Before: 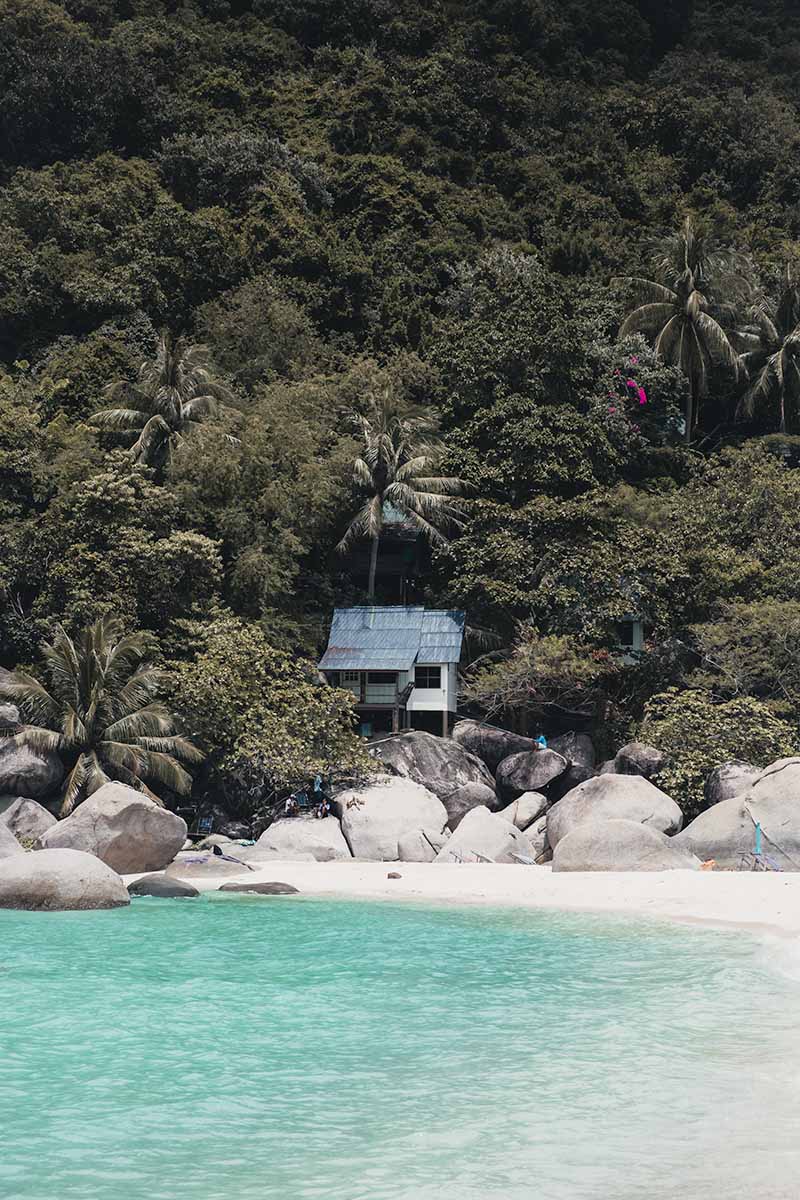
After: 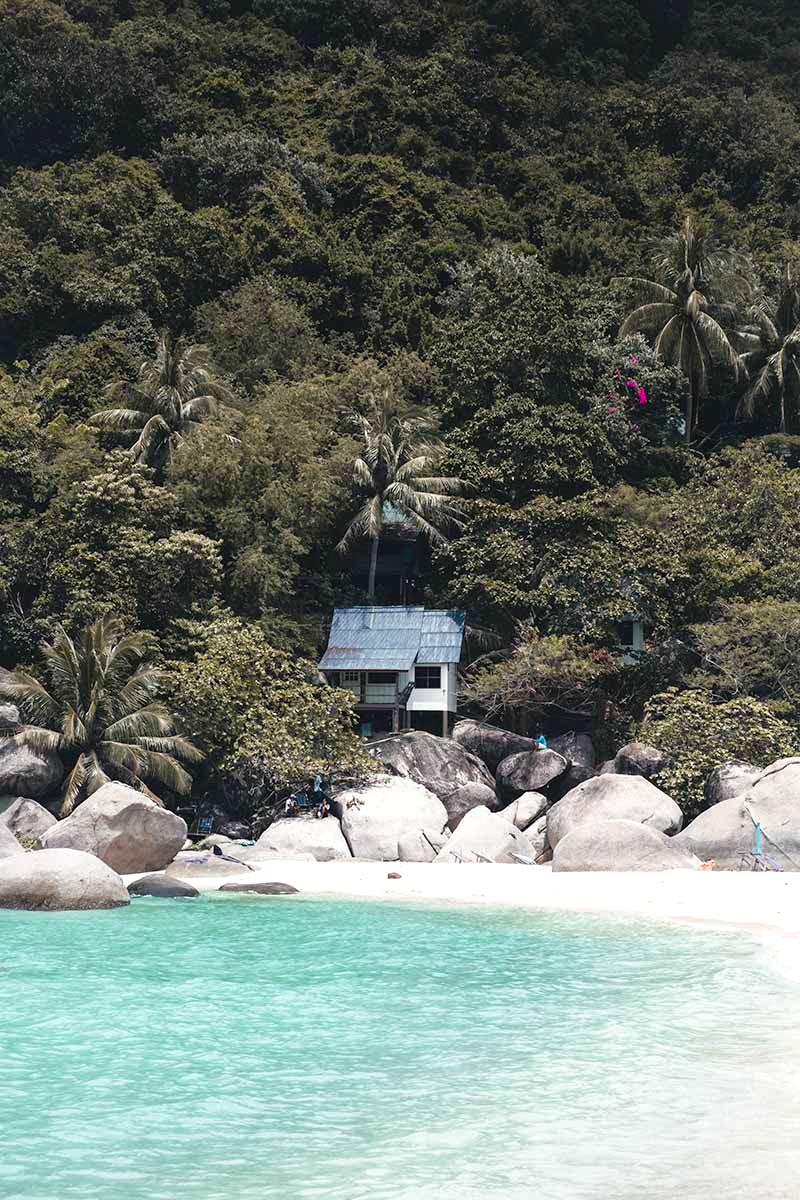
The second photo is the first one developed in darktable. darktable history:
color balance rgb: perceptual saturation grading › global saturation 0.702%, perceptual saturation grading › highlights -18.169%, perceptual saturation grading › mid-tones 6.947%, perceptual saturation grading › shadows 27.685%, perceptual brilliance grading › global brilliance 10.886%
